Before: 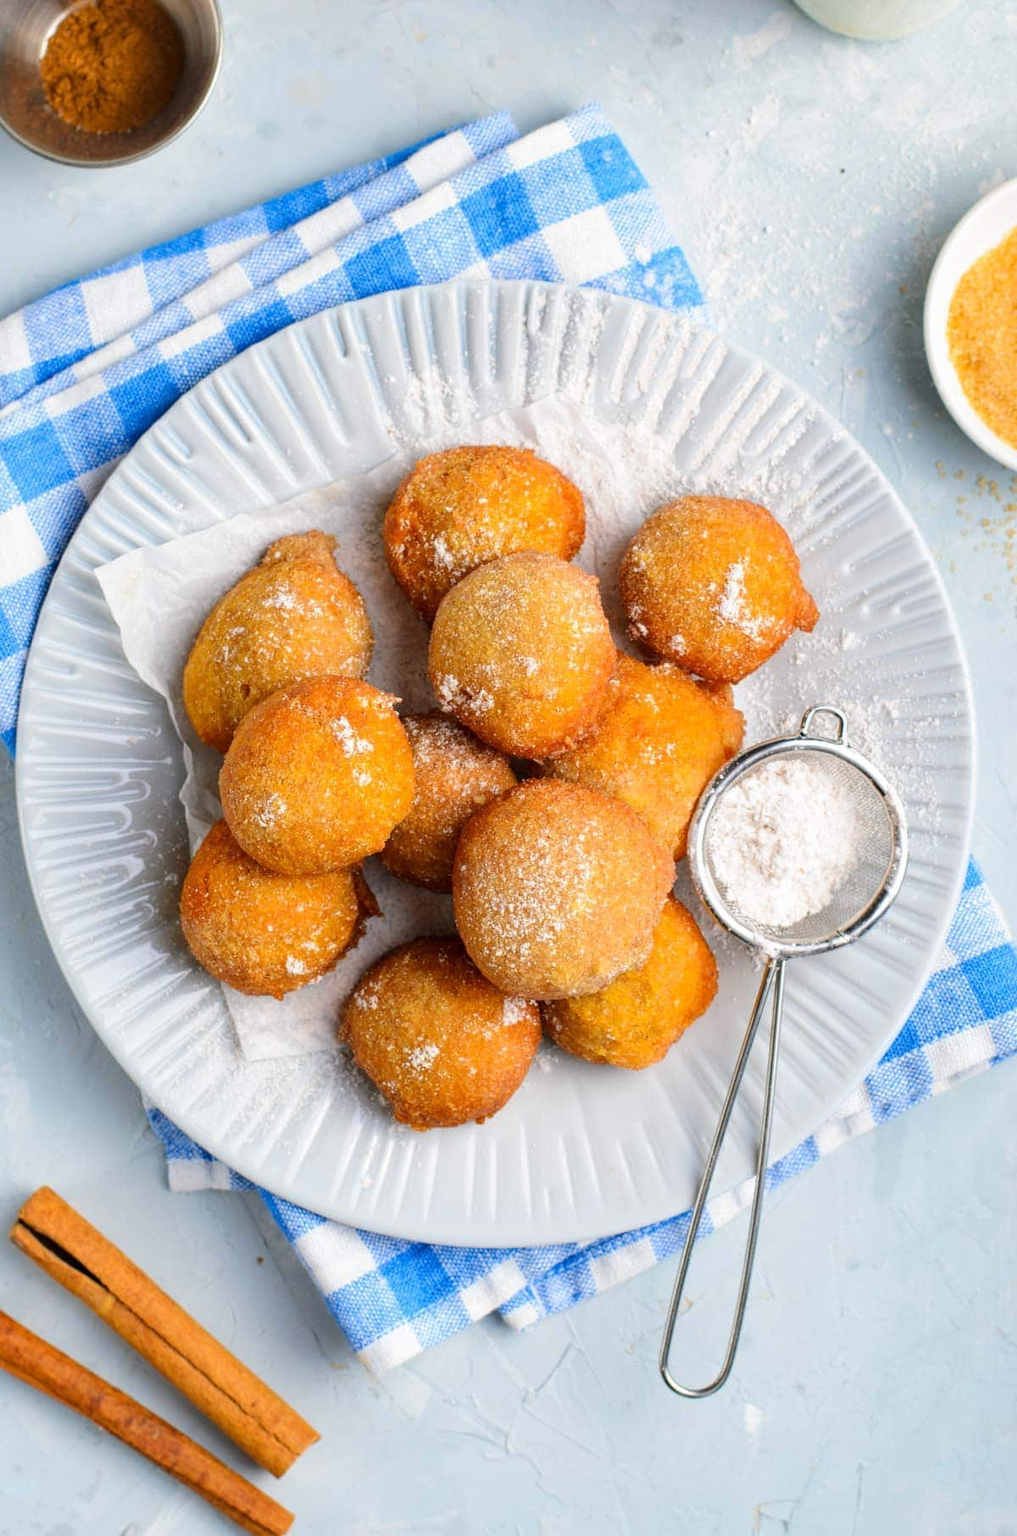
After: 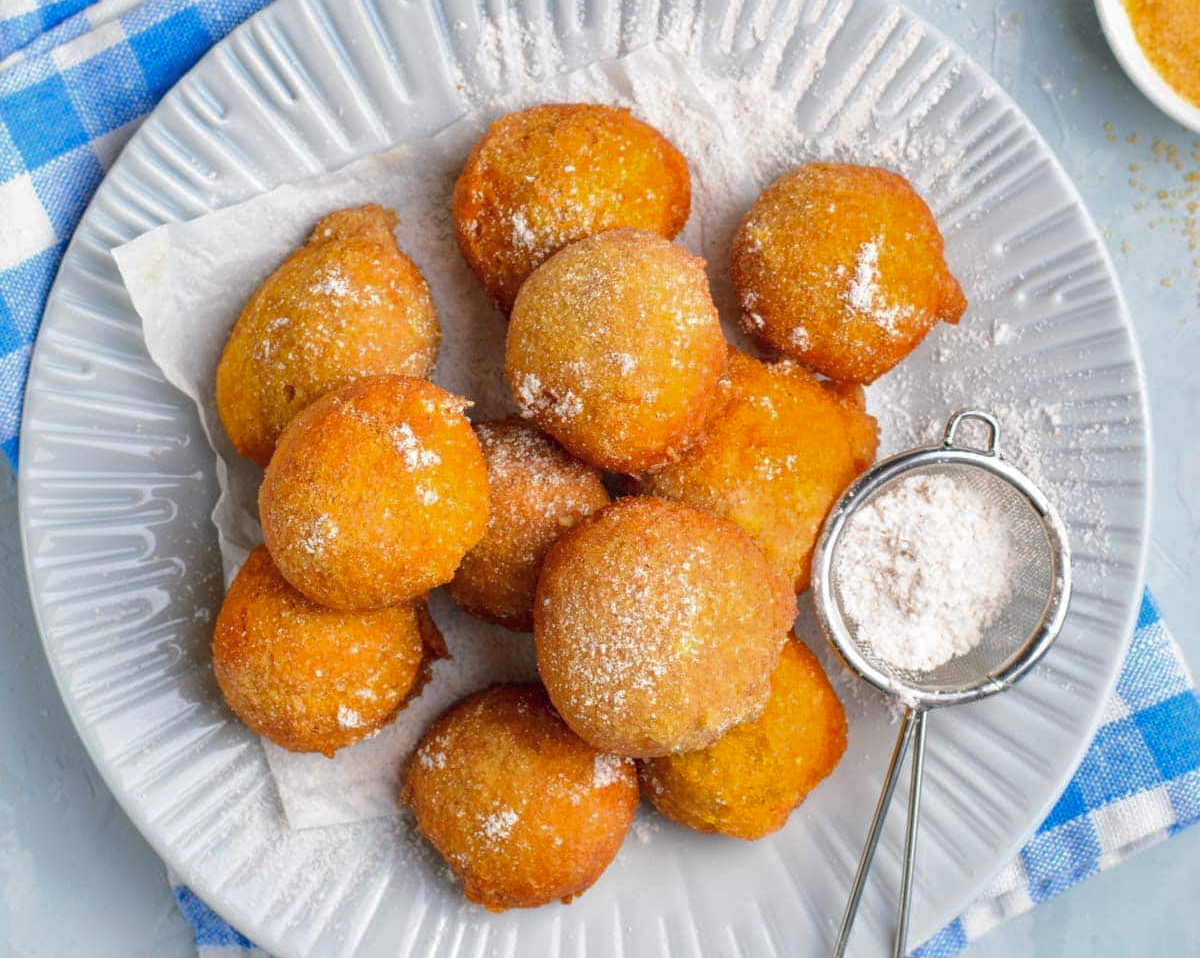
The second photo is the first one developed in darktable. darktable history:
tone equalizer: on, module defaults
shadows and highlights: on, module defaults
crop and rotate: top 23.318%, bottom 23.802%
